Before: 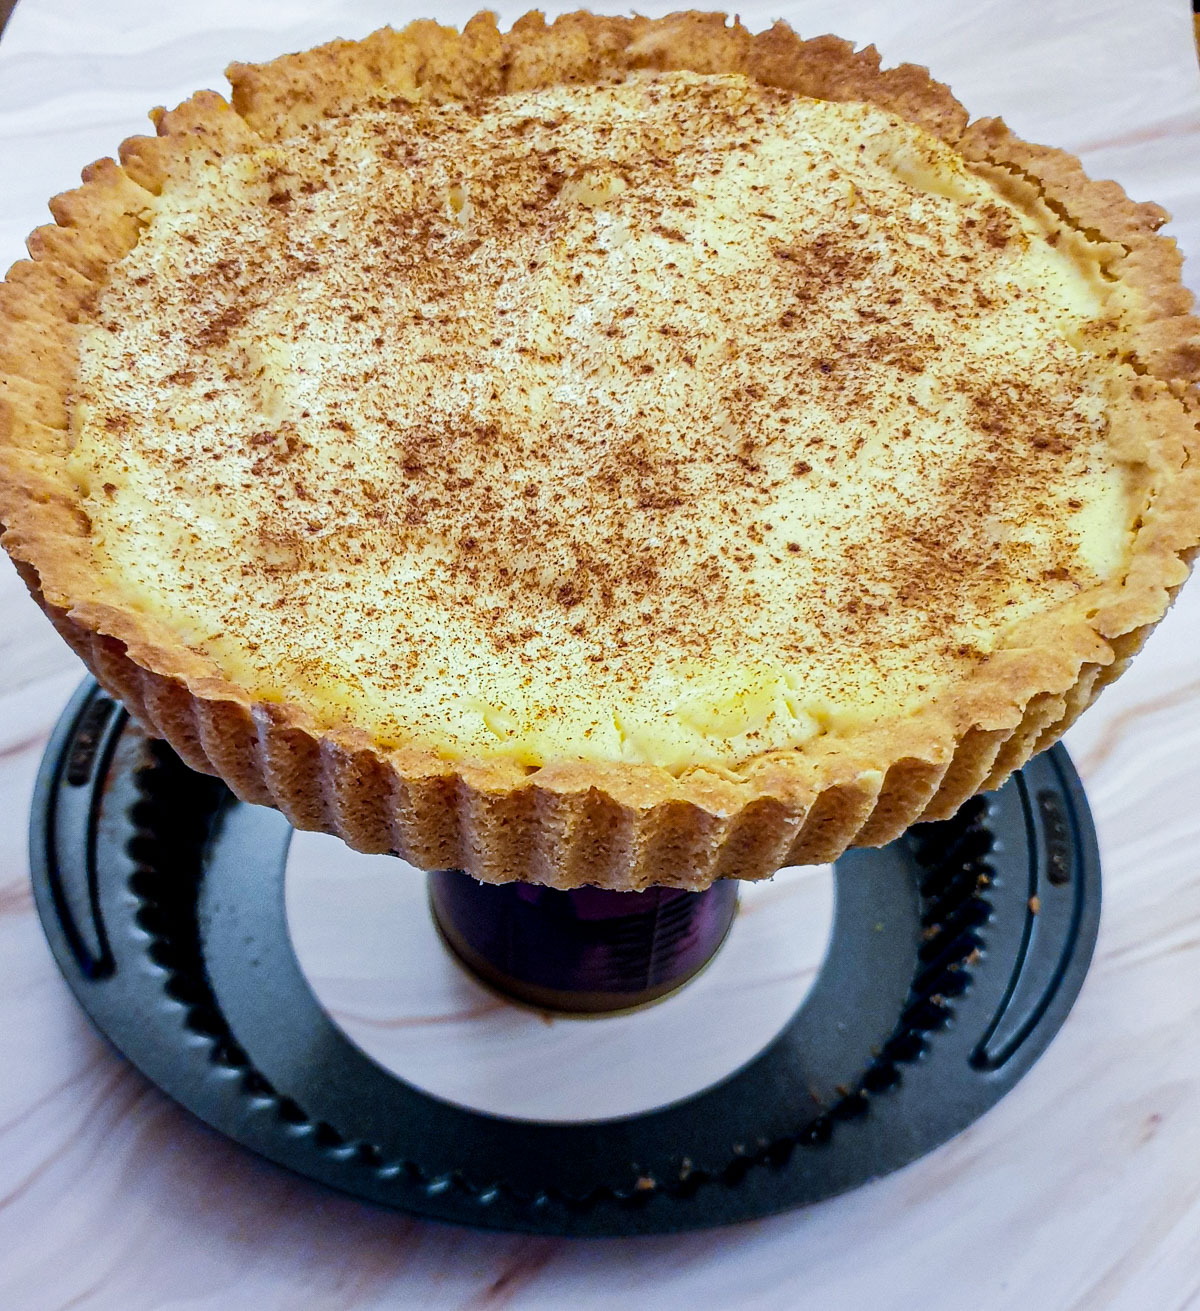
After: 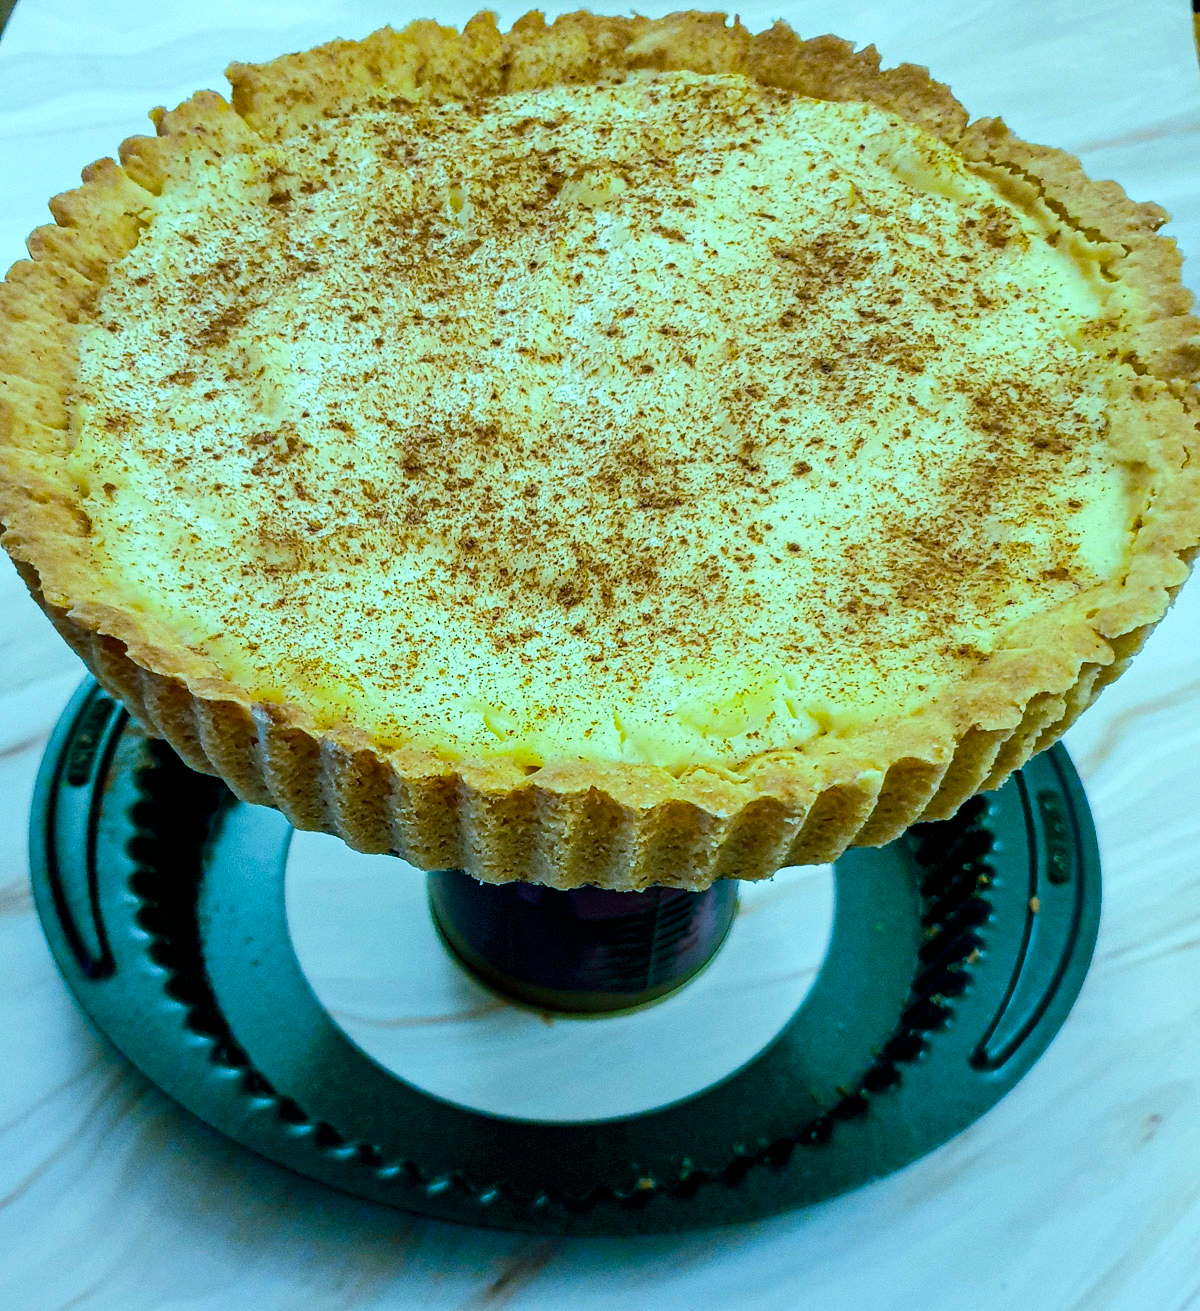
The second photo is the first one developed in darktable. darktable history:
grain: coarseness 0.09 ISO, strength 10%
color balance rgb: shadows lift › chroma 11.71%, shadows lift › hue 133.46°, power › chroma 2.15%, power › hue 166.83°, highlights gain › chroma 4%, highlights gain › hue 200.2°, perceptual saturation grading › global saturation 18.05%
